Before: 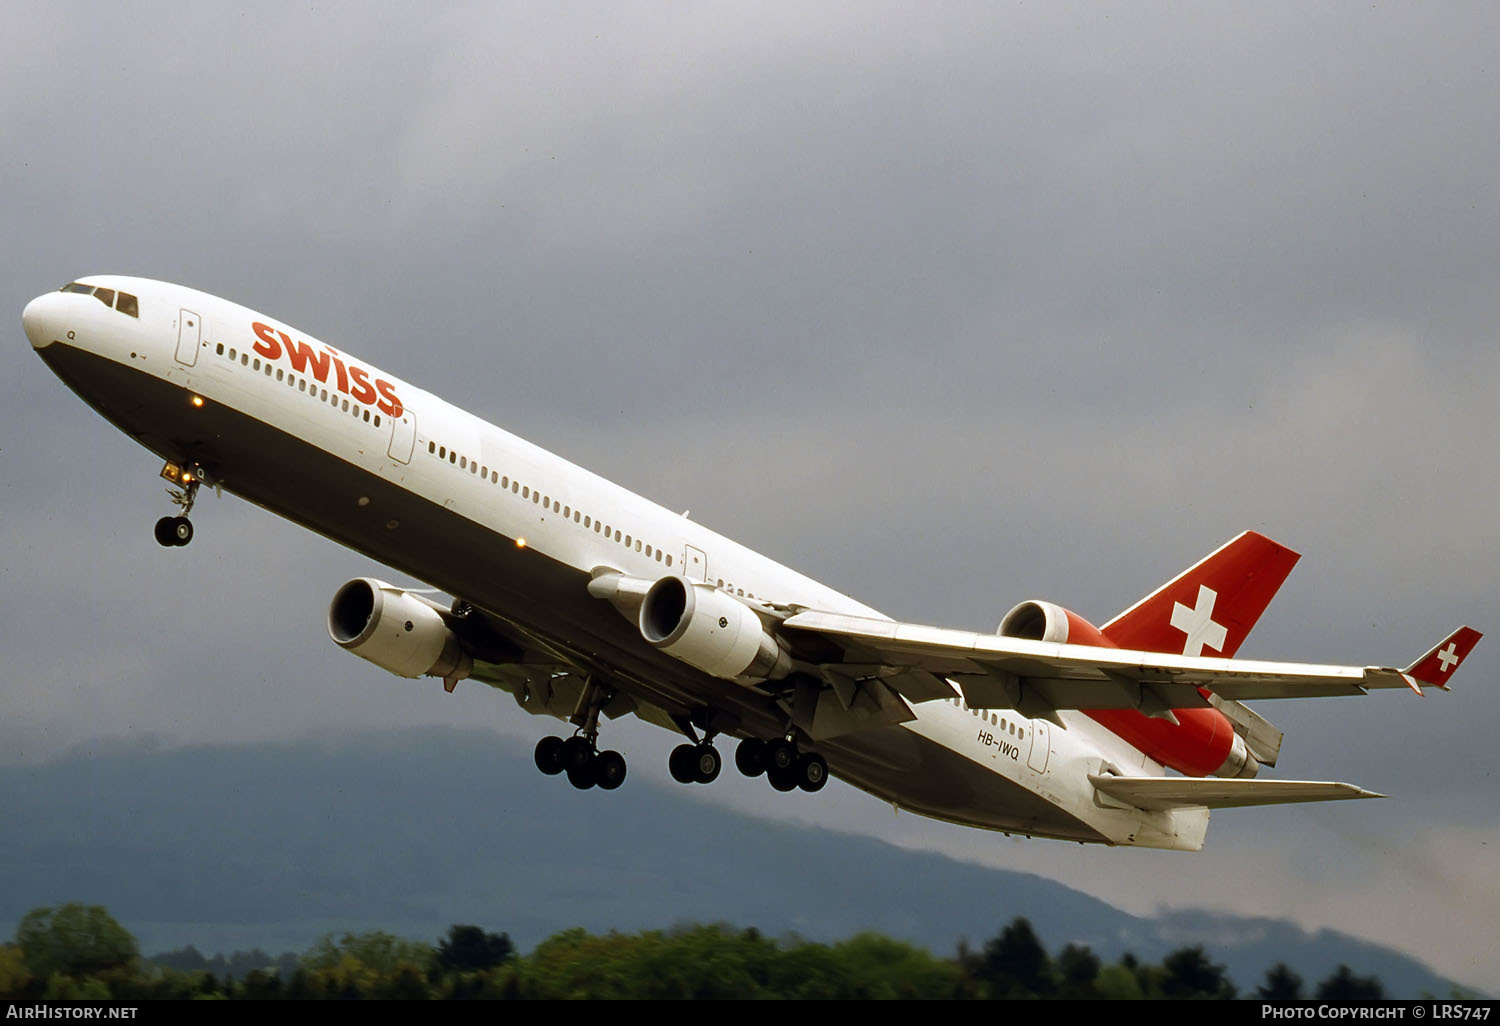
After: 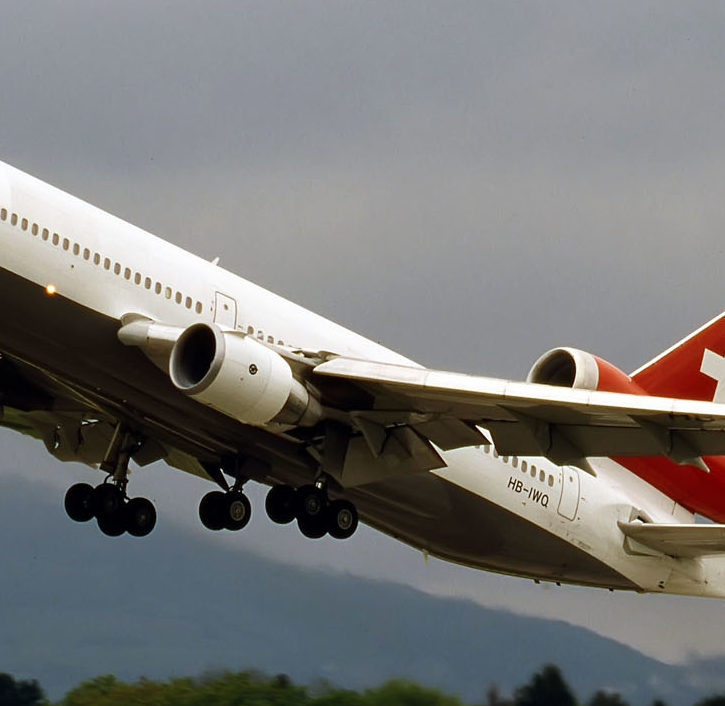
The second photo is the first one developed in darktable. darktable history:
crop: left 31.337%, top 24.752%, right 20.281%, bottom 6.369%
